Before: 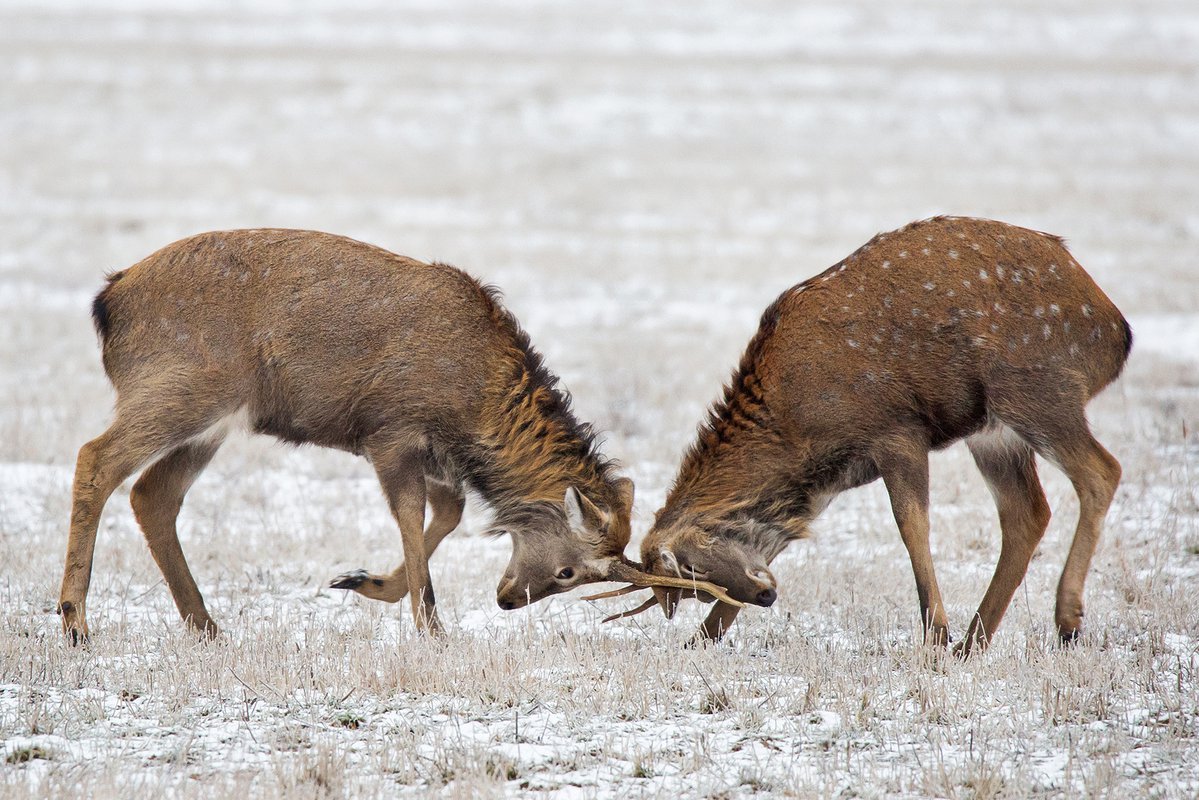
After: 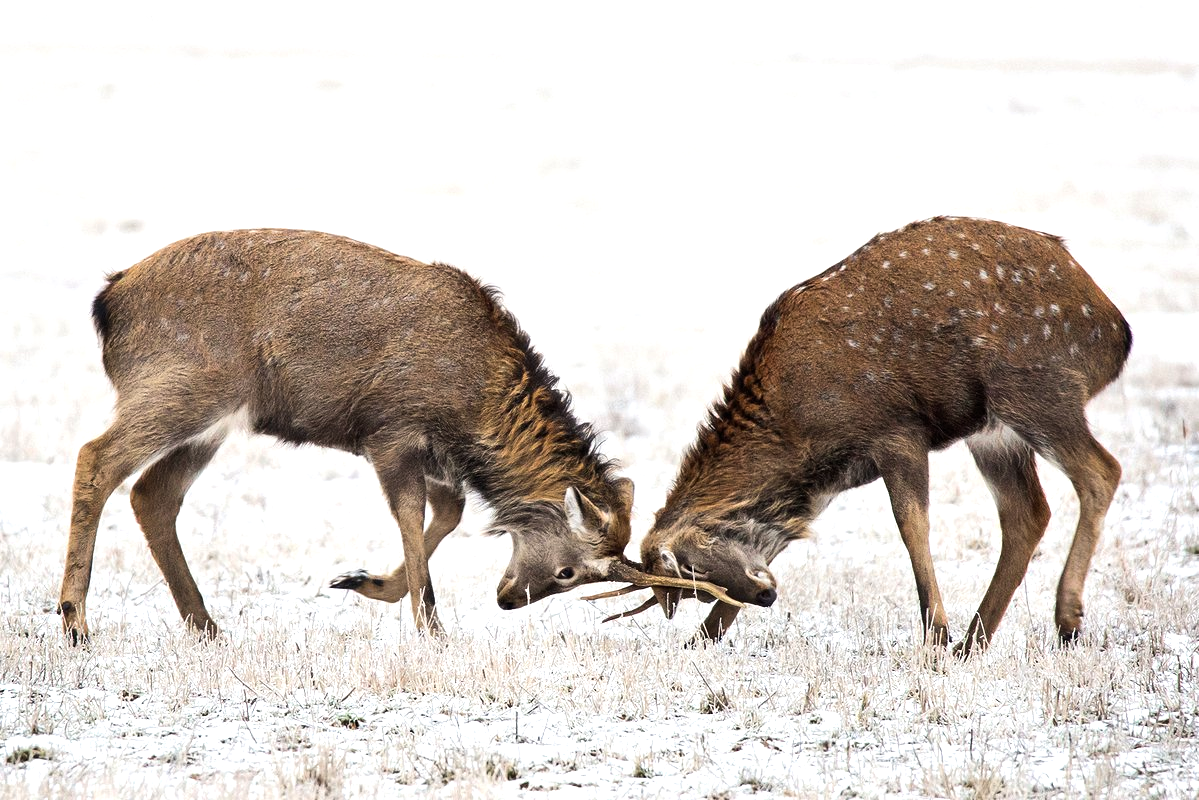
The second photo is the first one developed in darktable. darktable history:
tone equalizer: -8 EV -0.768 EV, -7 EV -0.707 EV, -6 EV -0.617 EV, -5 EV -0.366 EV, -3 EV 0.372 EV, -2 EV 0.6 EV, -1 EV 0.679 EV, +0 EV 0.771 EV, edges refinement/feathering 500, mask exposure compensation -1.57 EV, preserve details no
